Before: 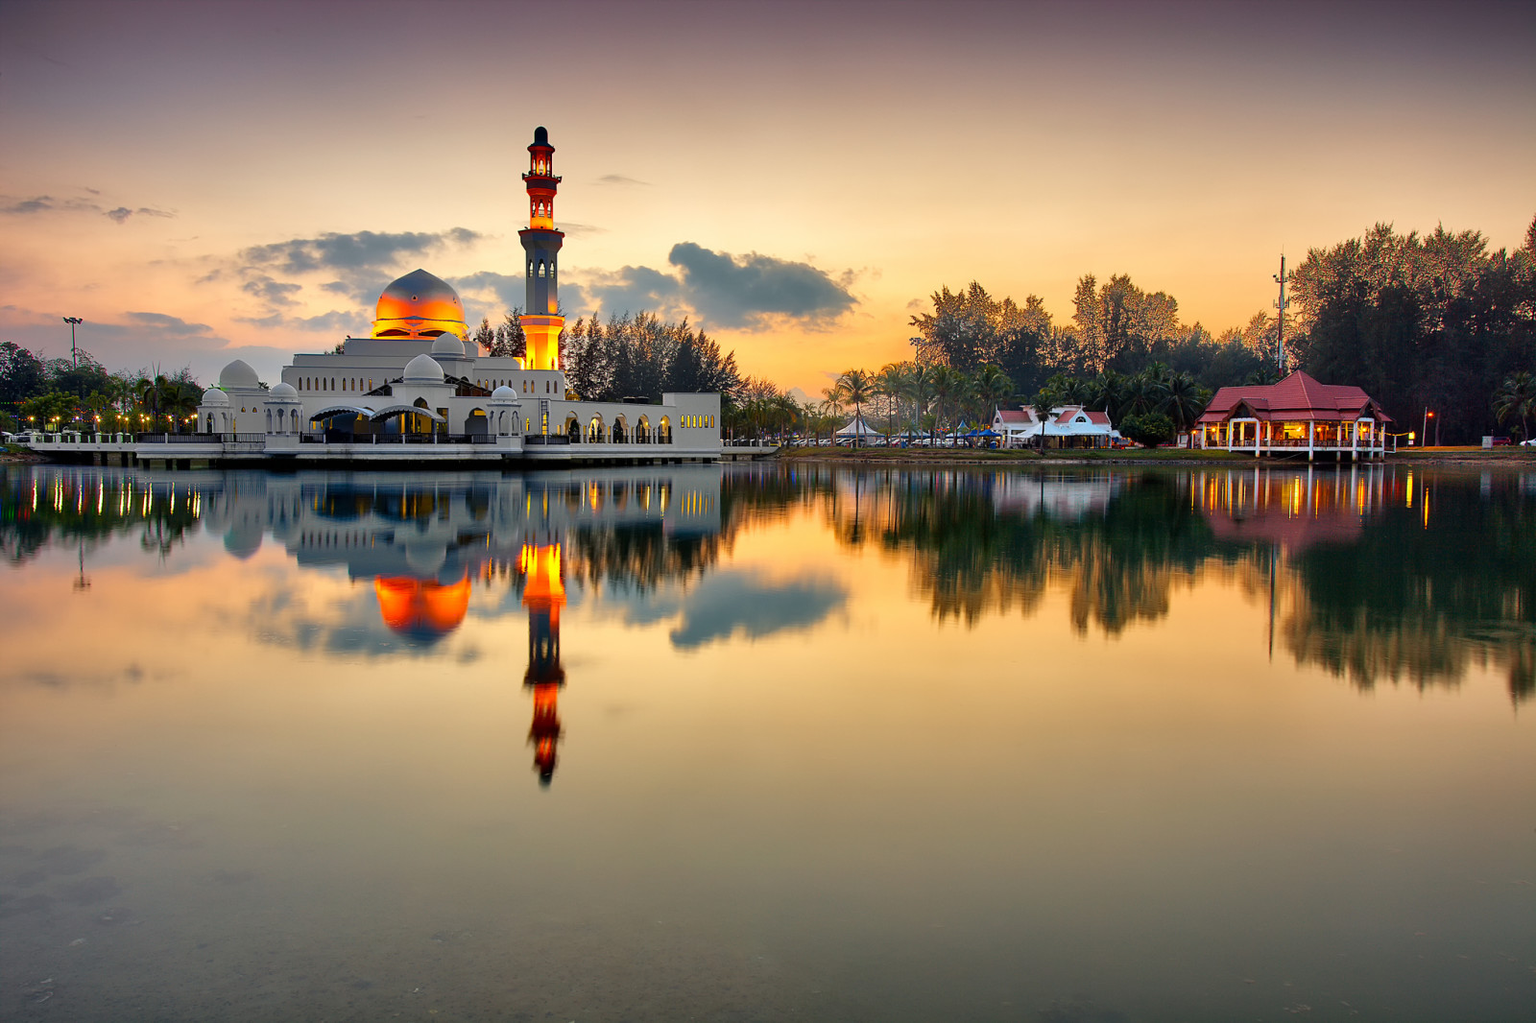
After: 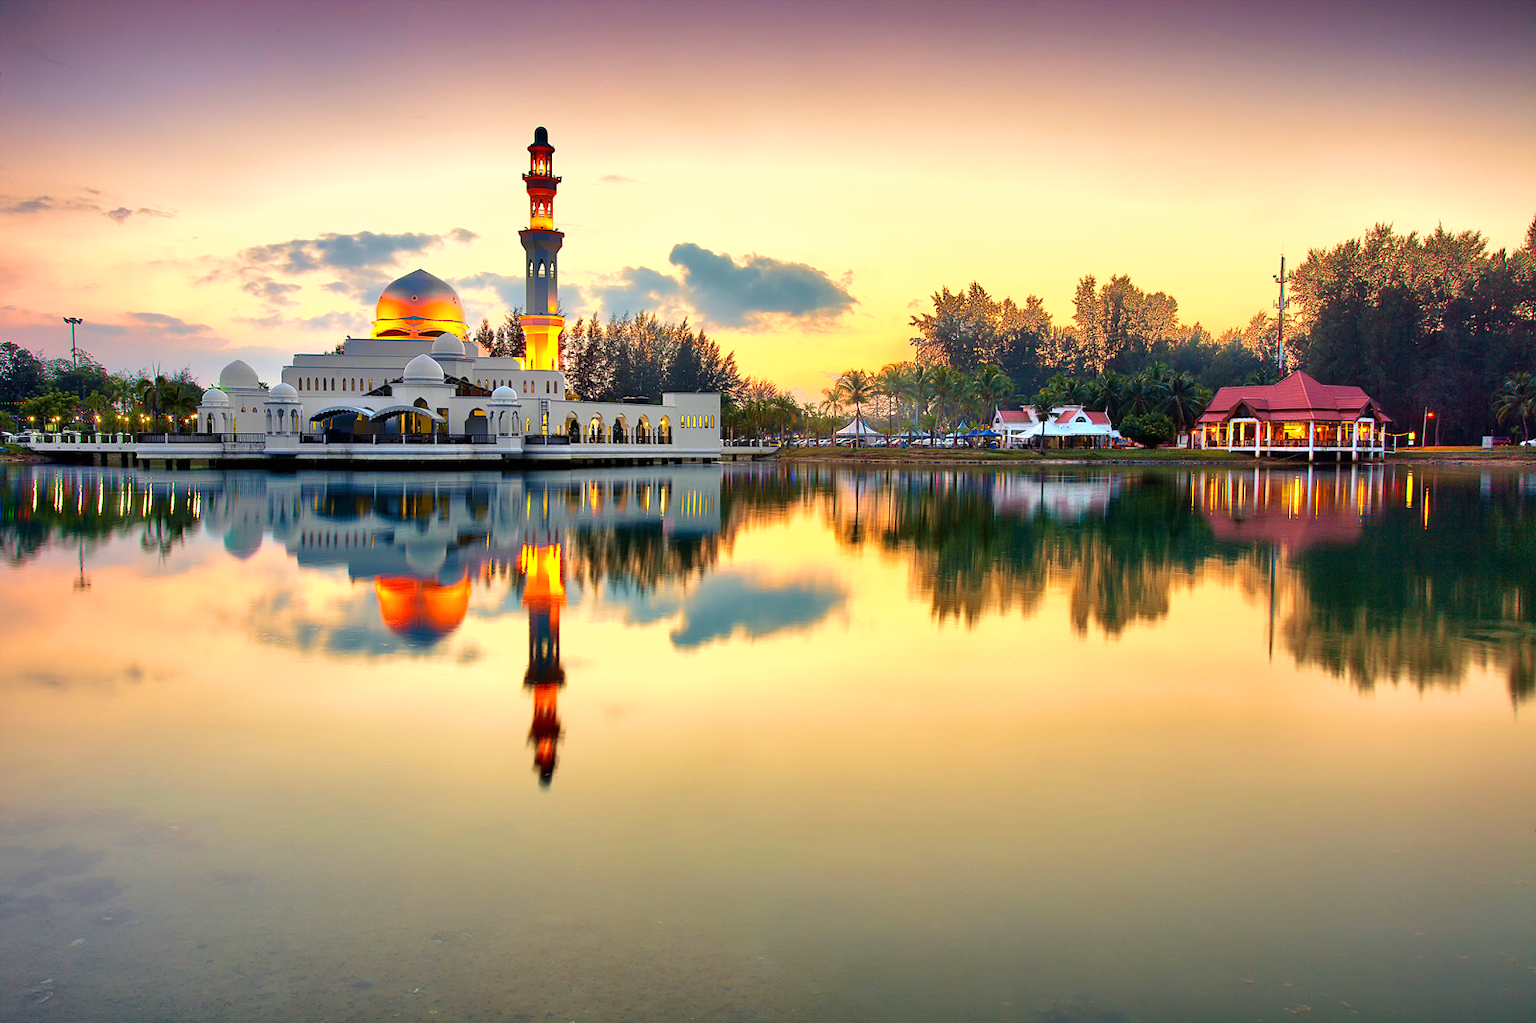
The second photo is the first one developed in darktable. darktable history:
exposure: exposure 0.669 EV, compensate highlight preservation false
velvia: strength 45.59%
shadows and highlights: radius 330.26, shadows 54.71, highlights -98.72, compress 94.35%, soften with gaussian
